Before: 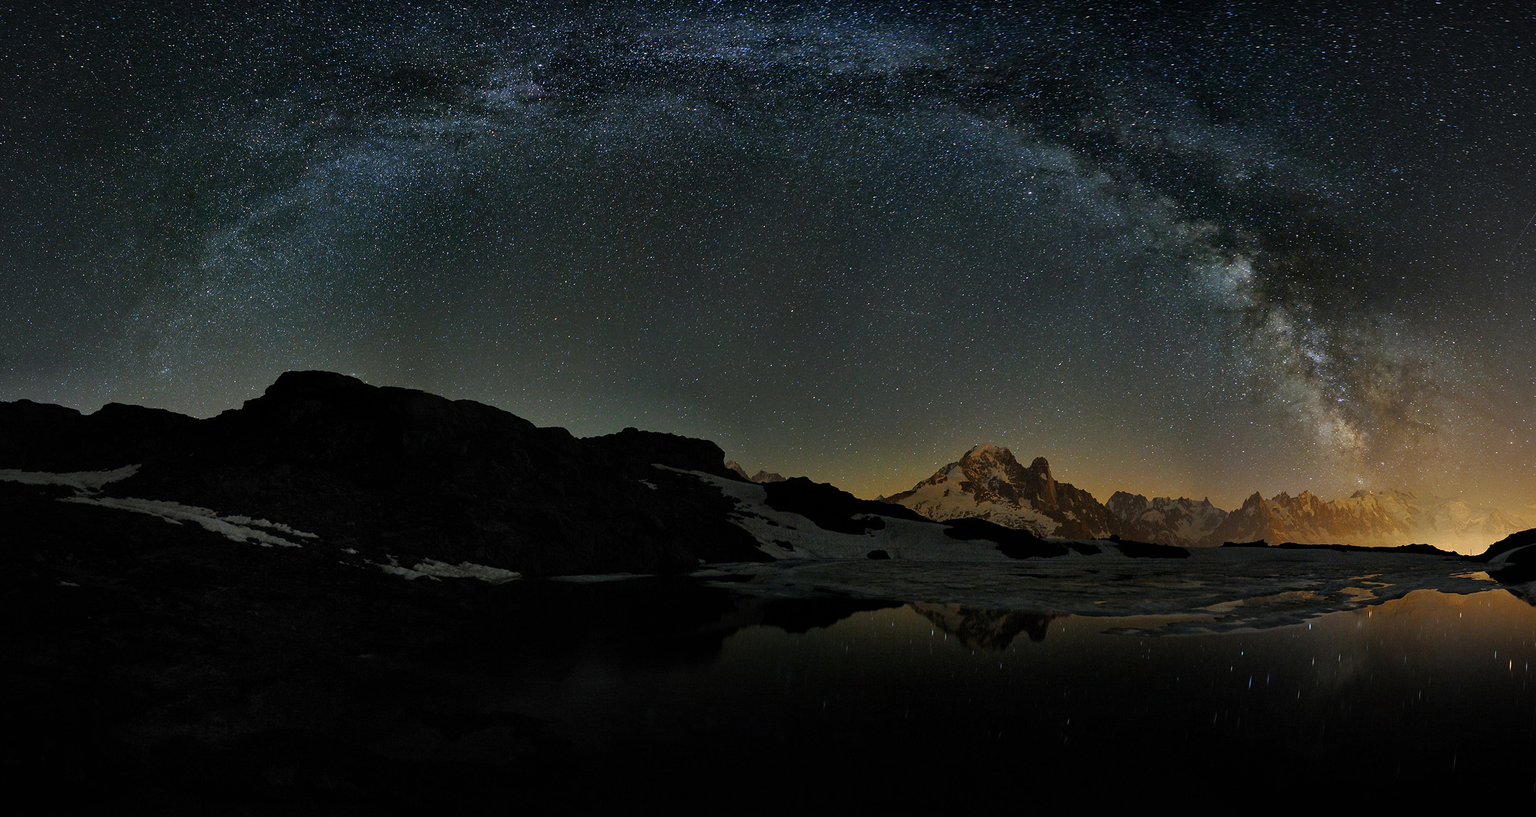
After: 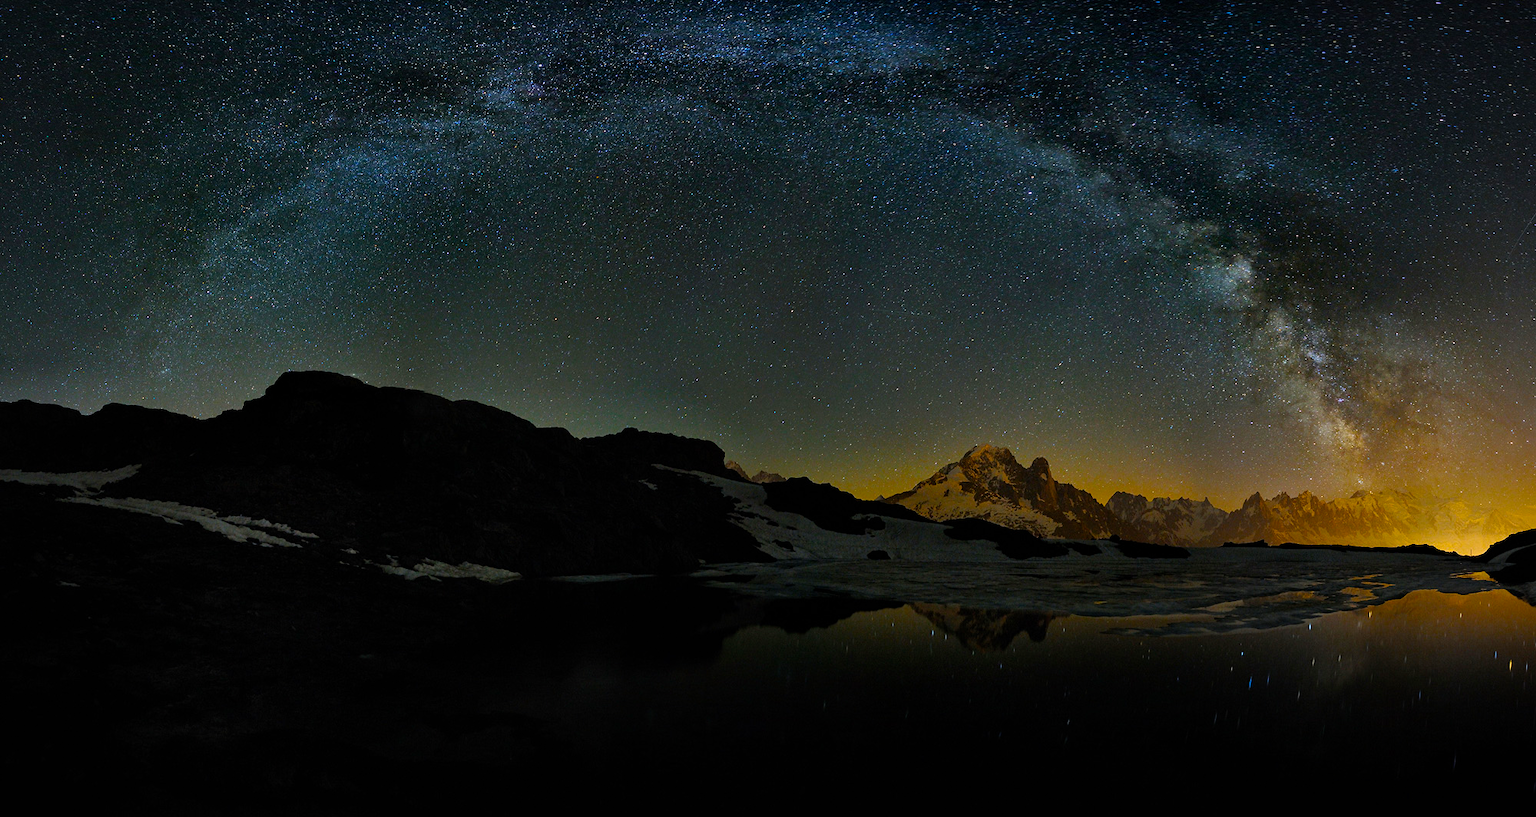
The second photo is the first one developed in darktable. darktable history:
color balance rgb: linear chroma grading › global chroma 9.368%, perceptual saturation grading › global saturation 30.368%, global vibrance 26.748%, contrast 6.991%
